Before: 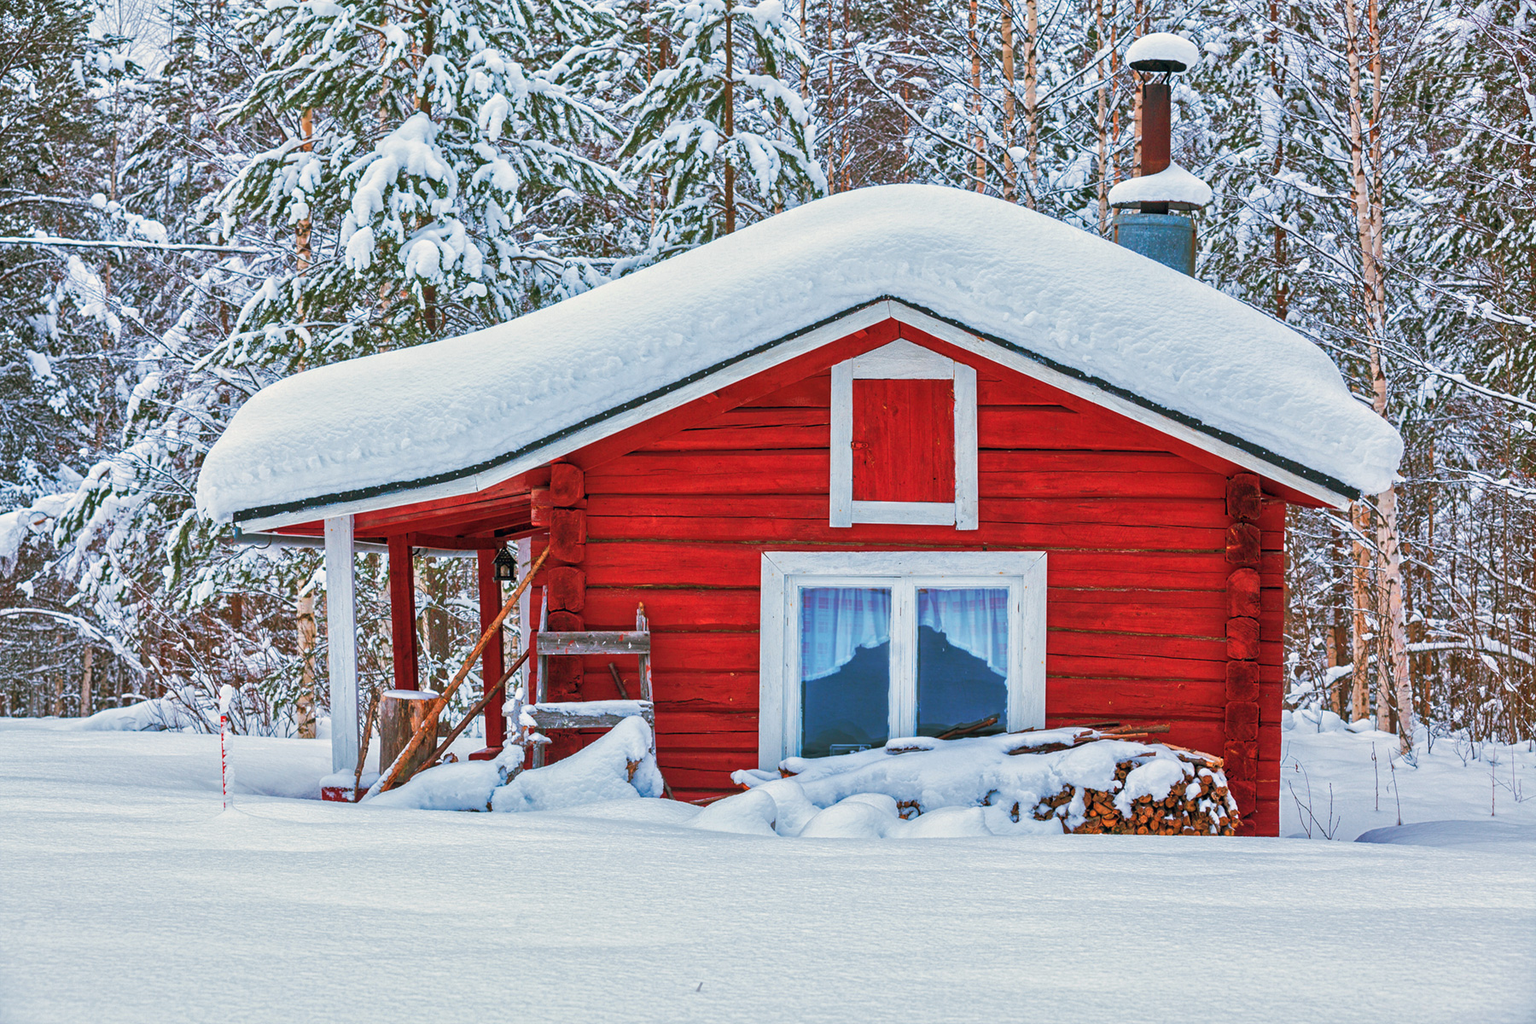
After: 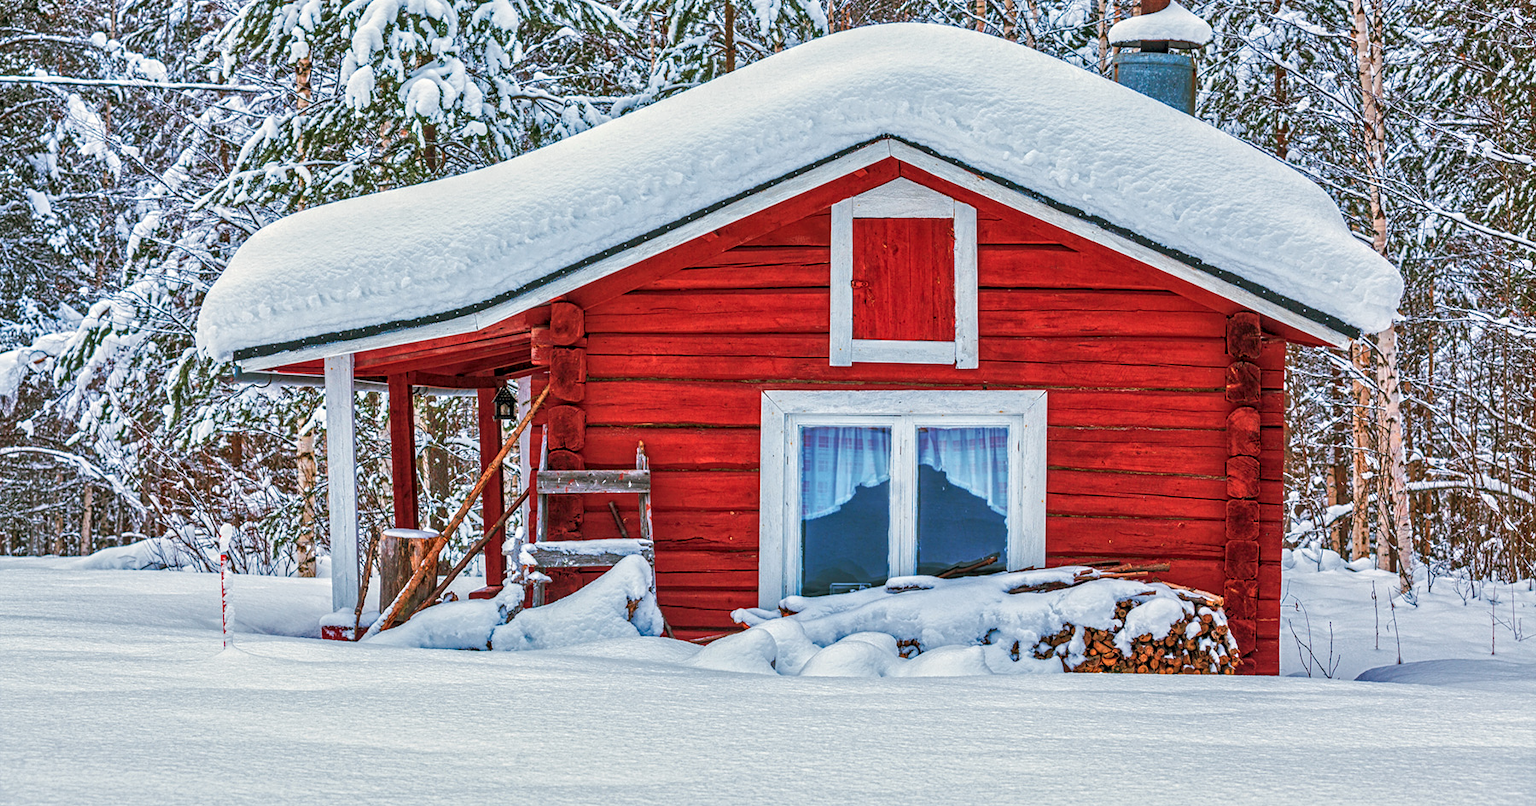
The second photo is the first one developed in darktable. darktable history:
local contrast: on, module defaults
crop and rotate: top 15.781%, bottom 5.389%
contrast equalizer: y [[0.502, 0.505, 0.512, 0.529, 0.564, 0.588], [0.5 ×6], [0.502, 0.505, 0.512, 0.529, 0.564, 0.588], [0, 0.001, 0.001, 0.004, 0.008, 0.011], [0, 0.001, 0.001, 0.004, 0.008, 0.011]]
